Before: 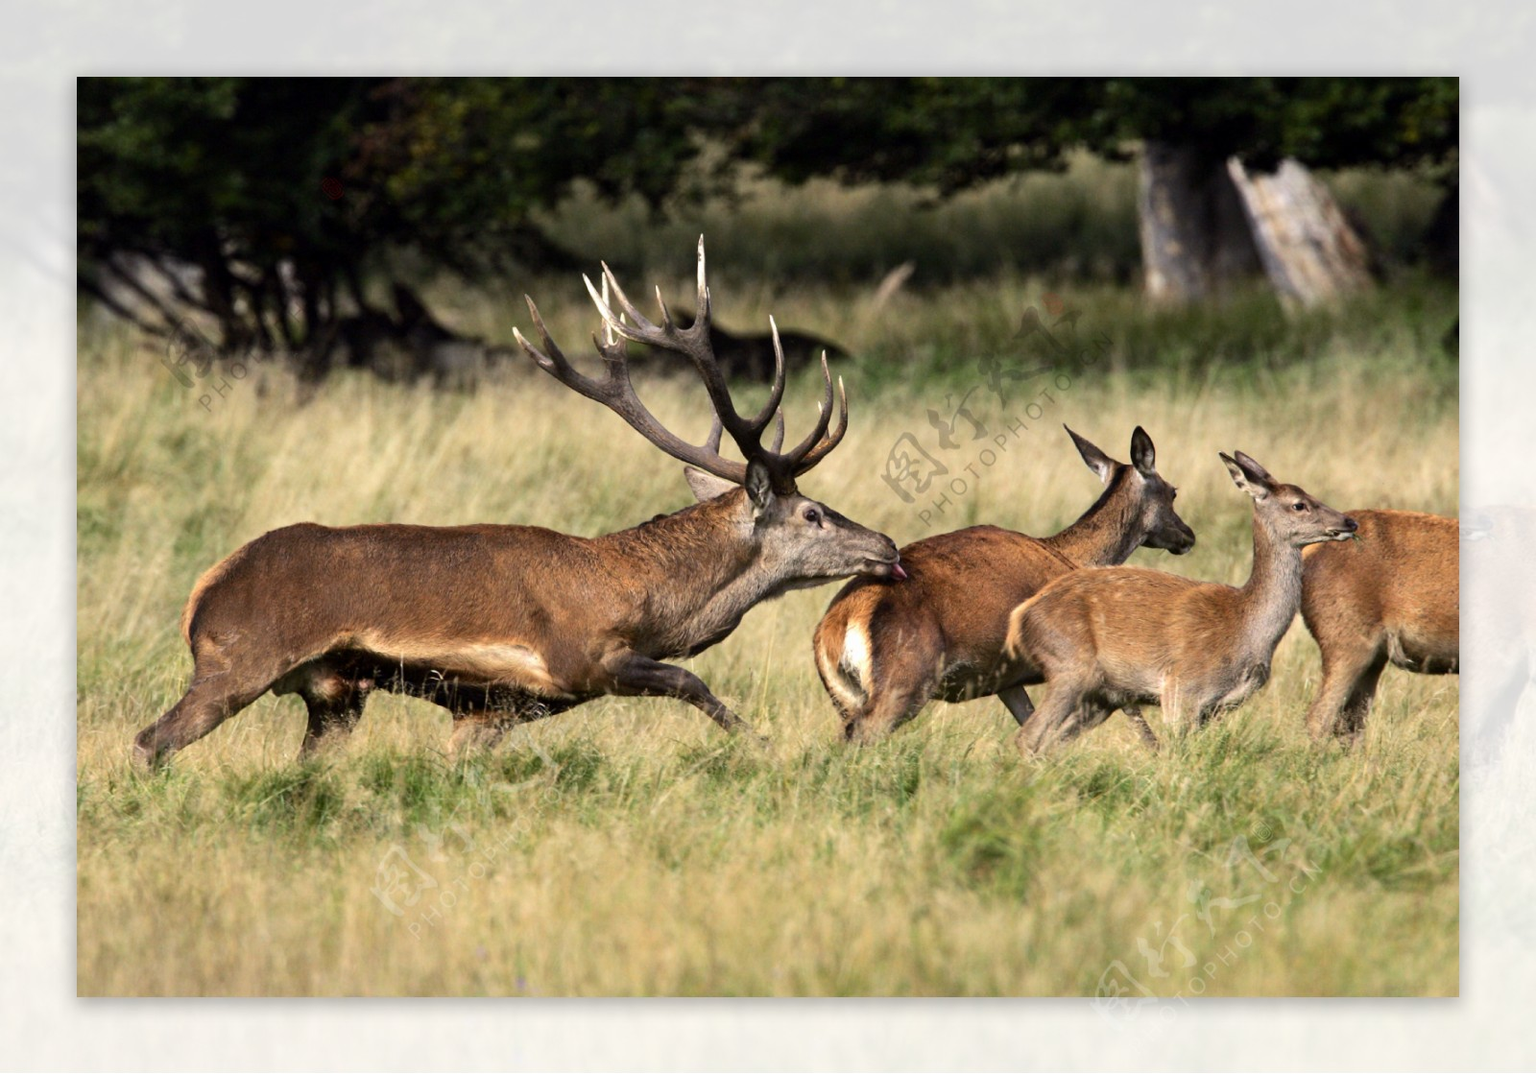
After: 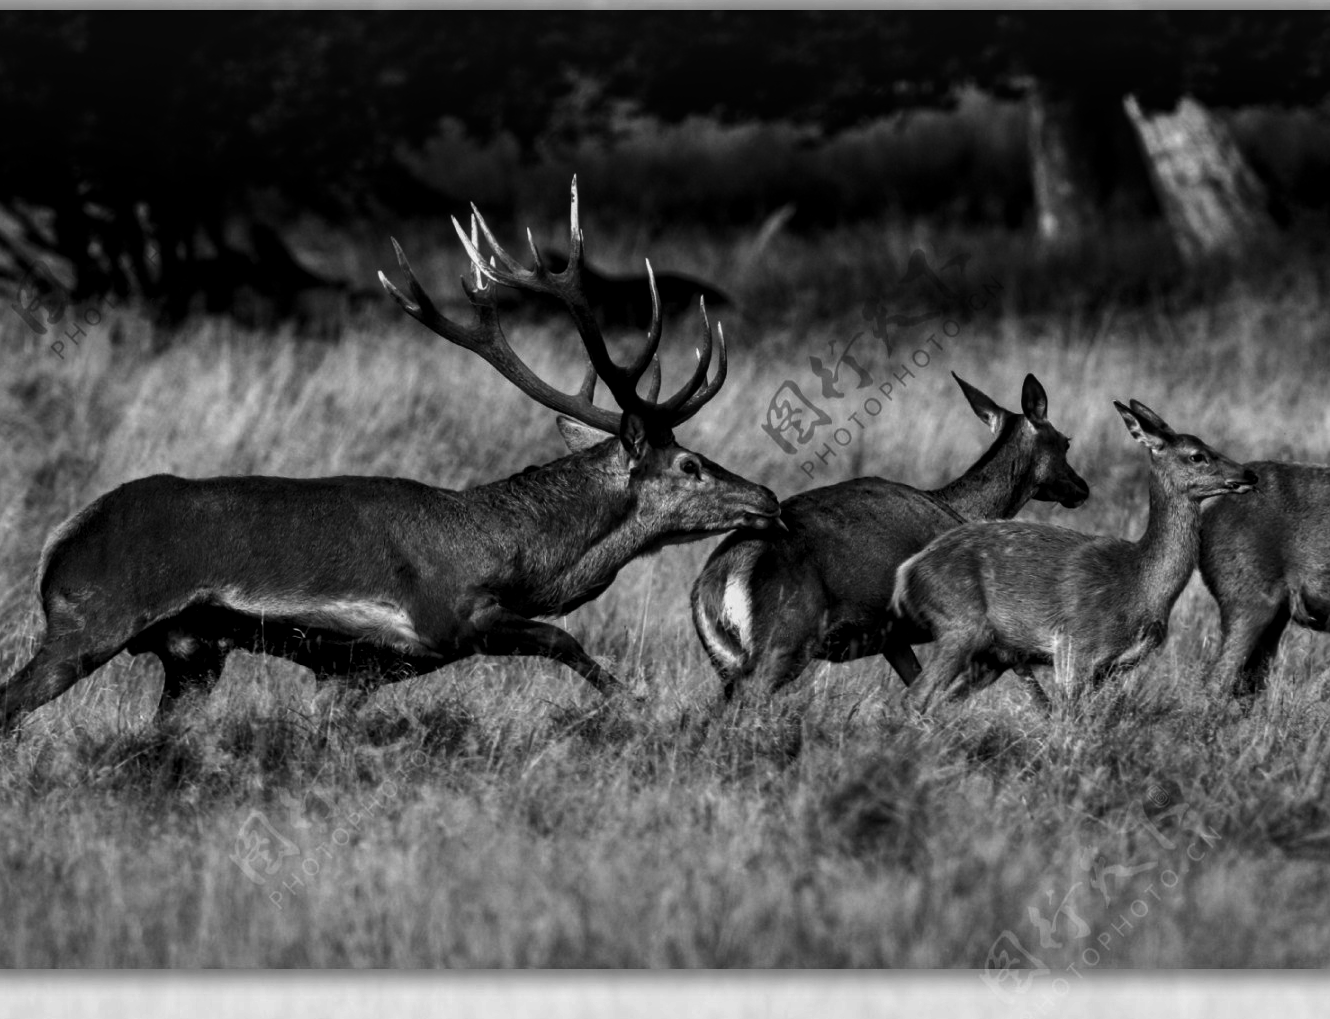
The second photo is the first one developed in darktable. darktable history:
crop: left 9.807%, top 6.3%, right 7.026%, bottom 2.551%
contrast brightness saturation: contrast -0.039, brightness -0.574, saturation -1
local contrast: on, module defaults
